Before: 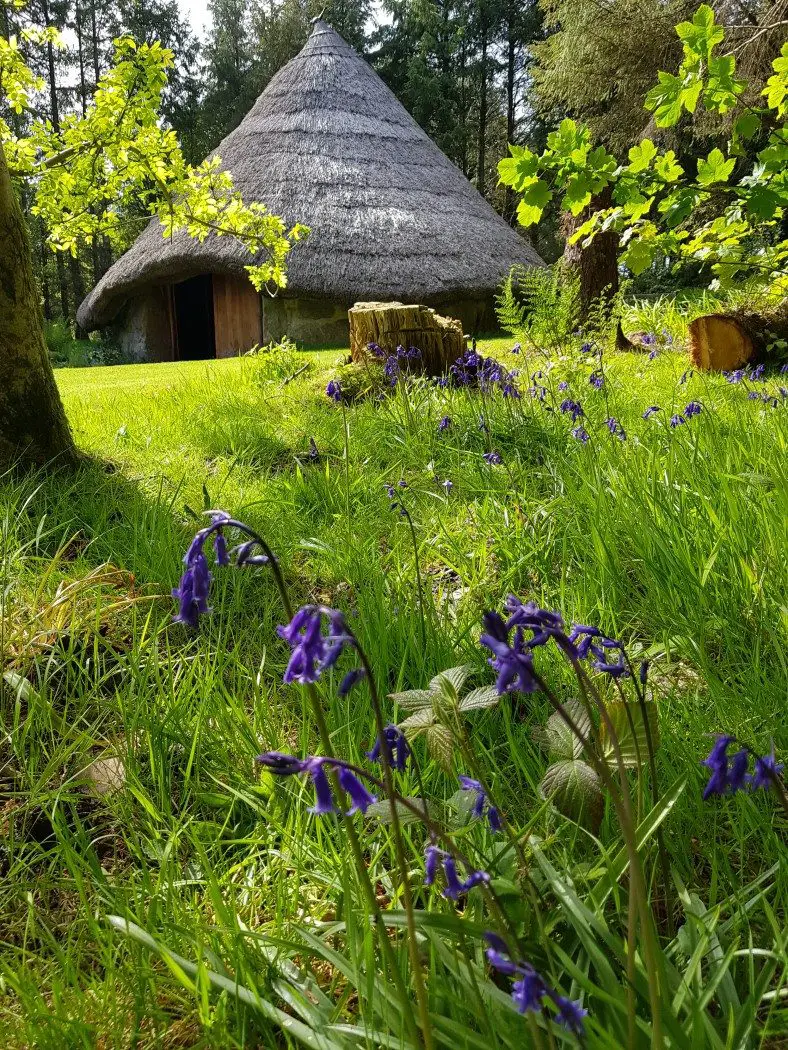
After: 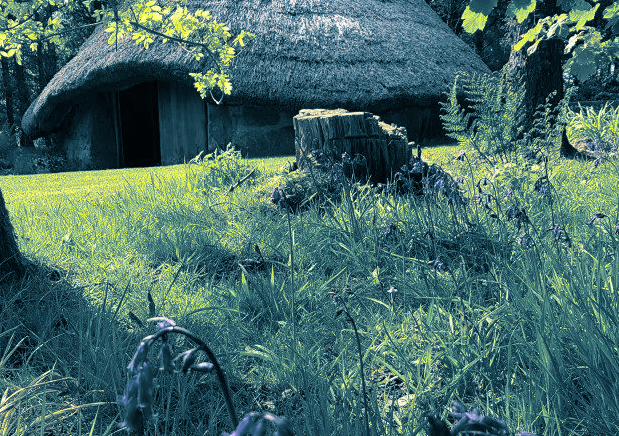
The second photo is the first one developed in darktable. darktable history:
split-toning: shadows › hue 212.4°, balance -70
crop: left 7.036%, top 18.398%, right 14.379%, bottom 40.043%
